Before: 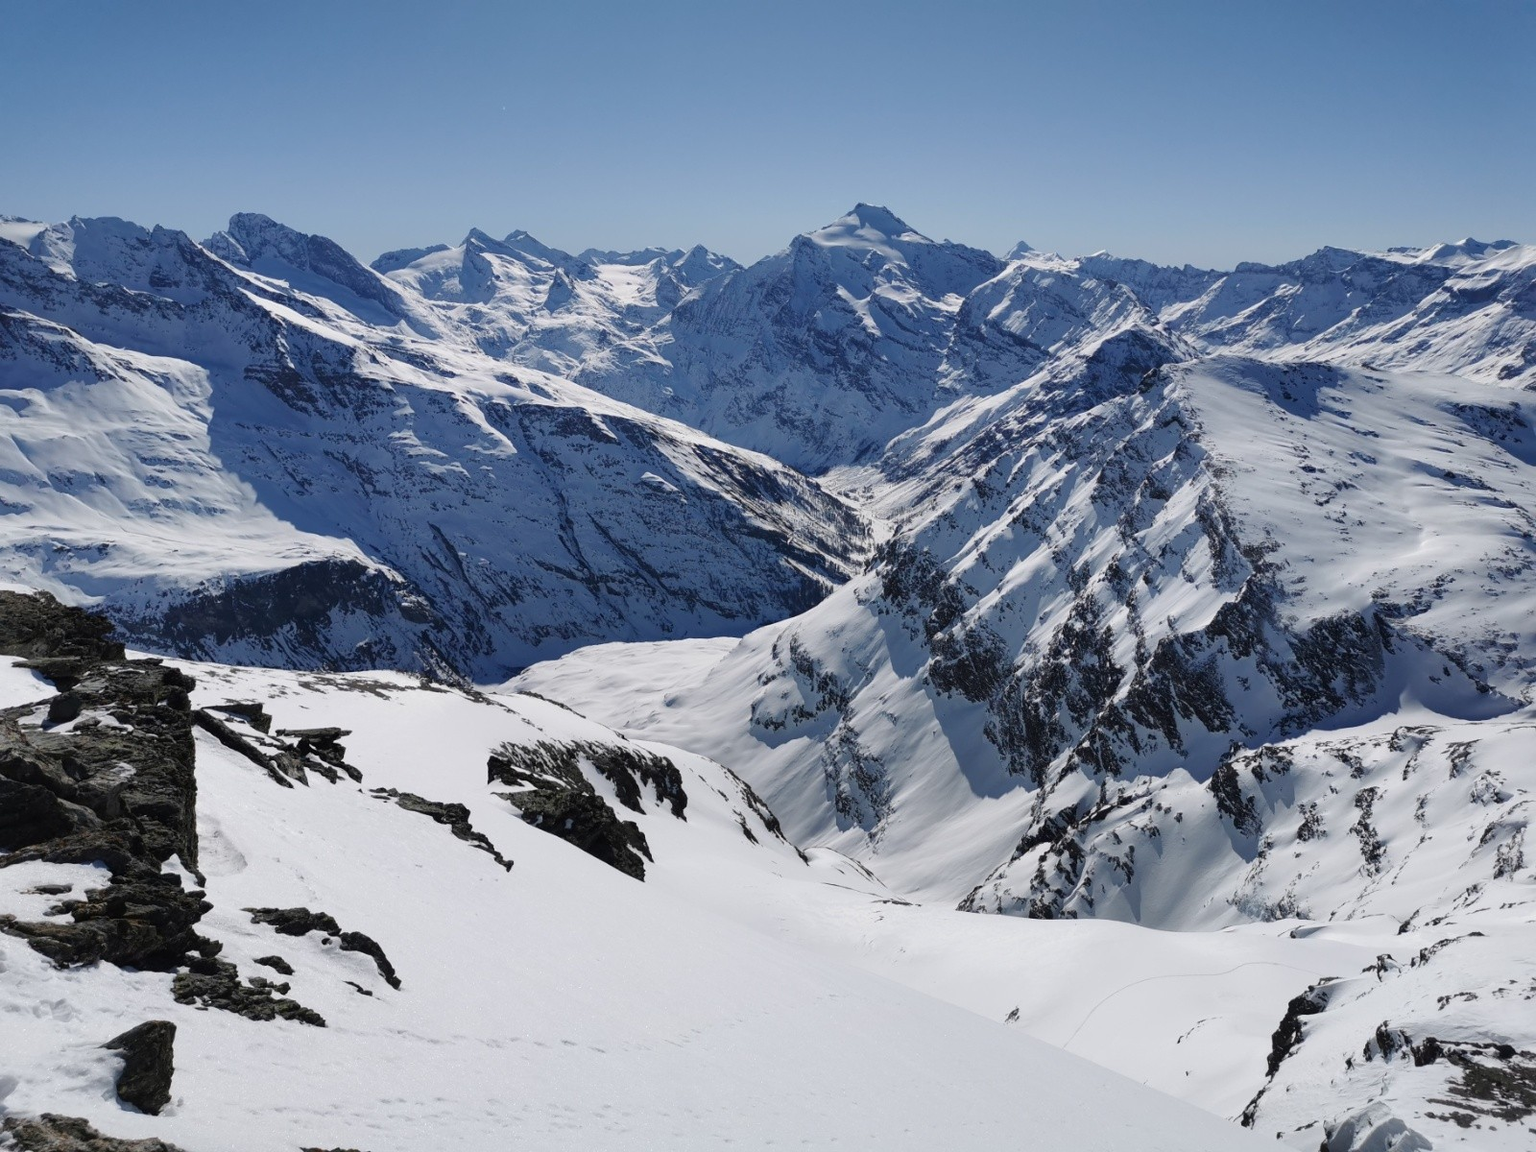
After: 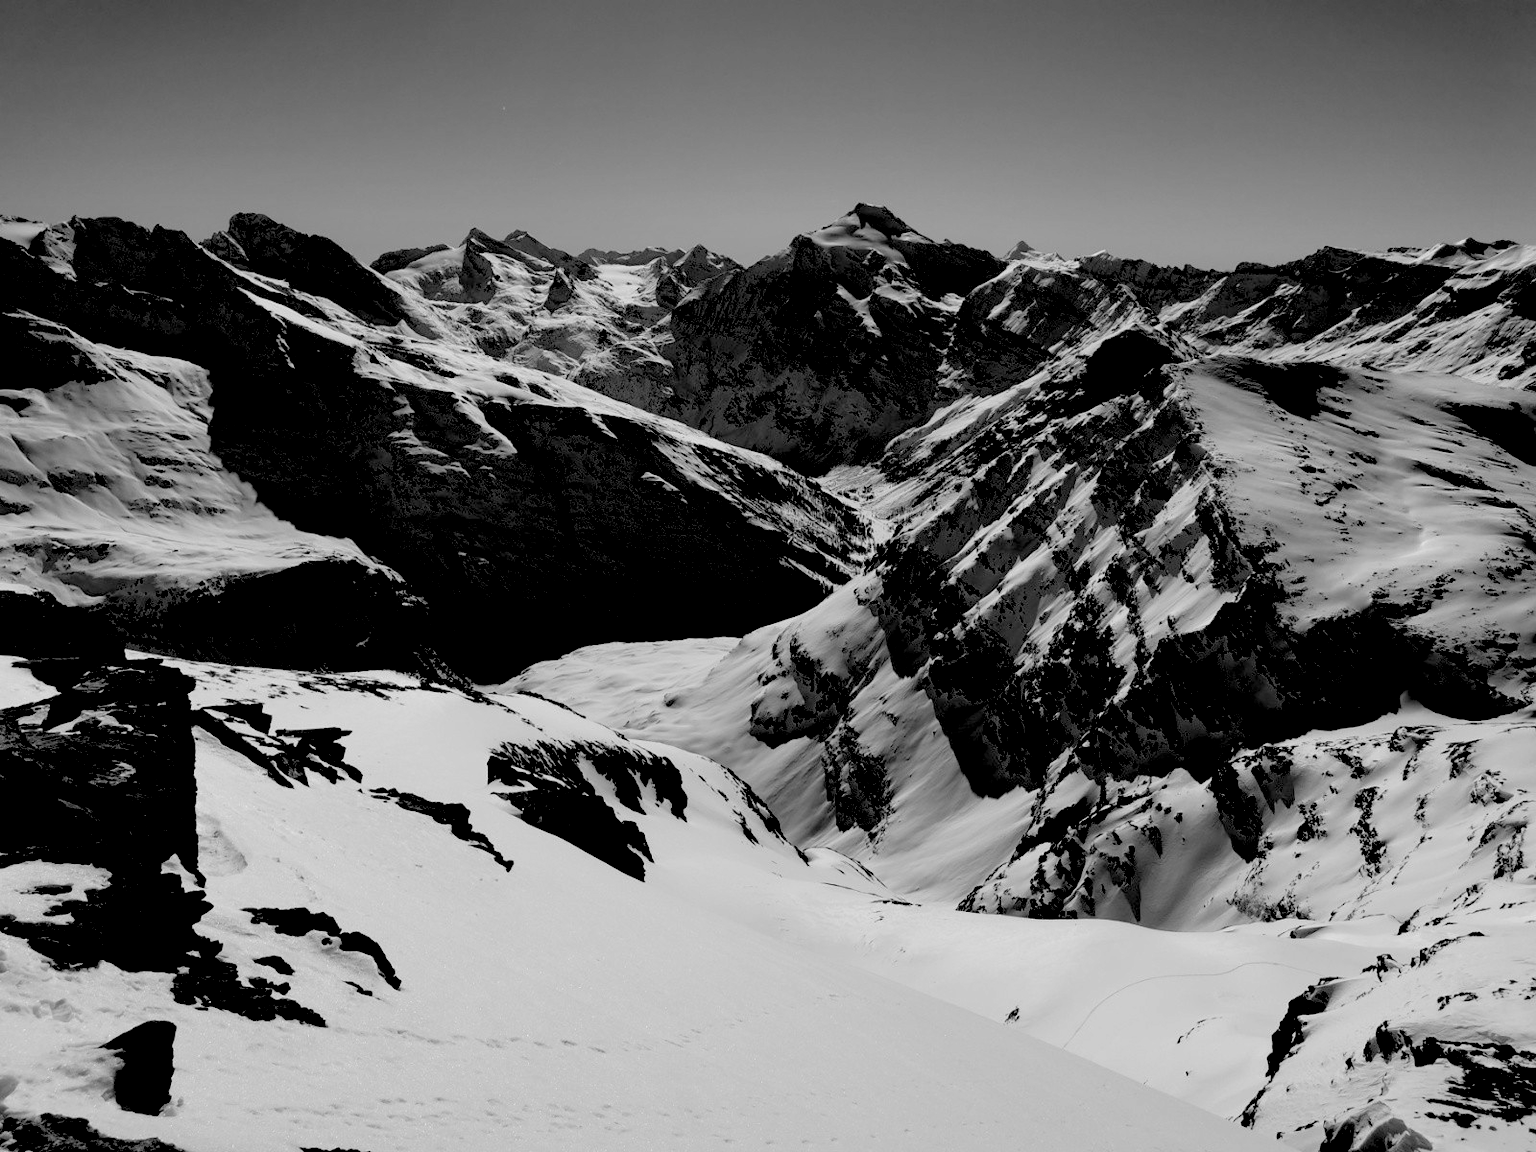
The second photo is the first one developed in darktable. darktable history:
exposure: black level correction 0.1, exposure -0.092 EV, compensate highlight preservation false
monochrome: on, module defaults
